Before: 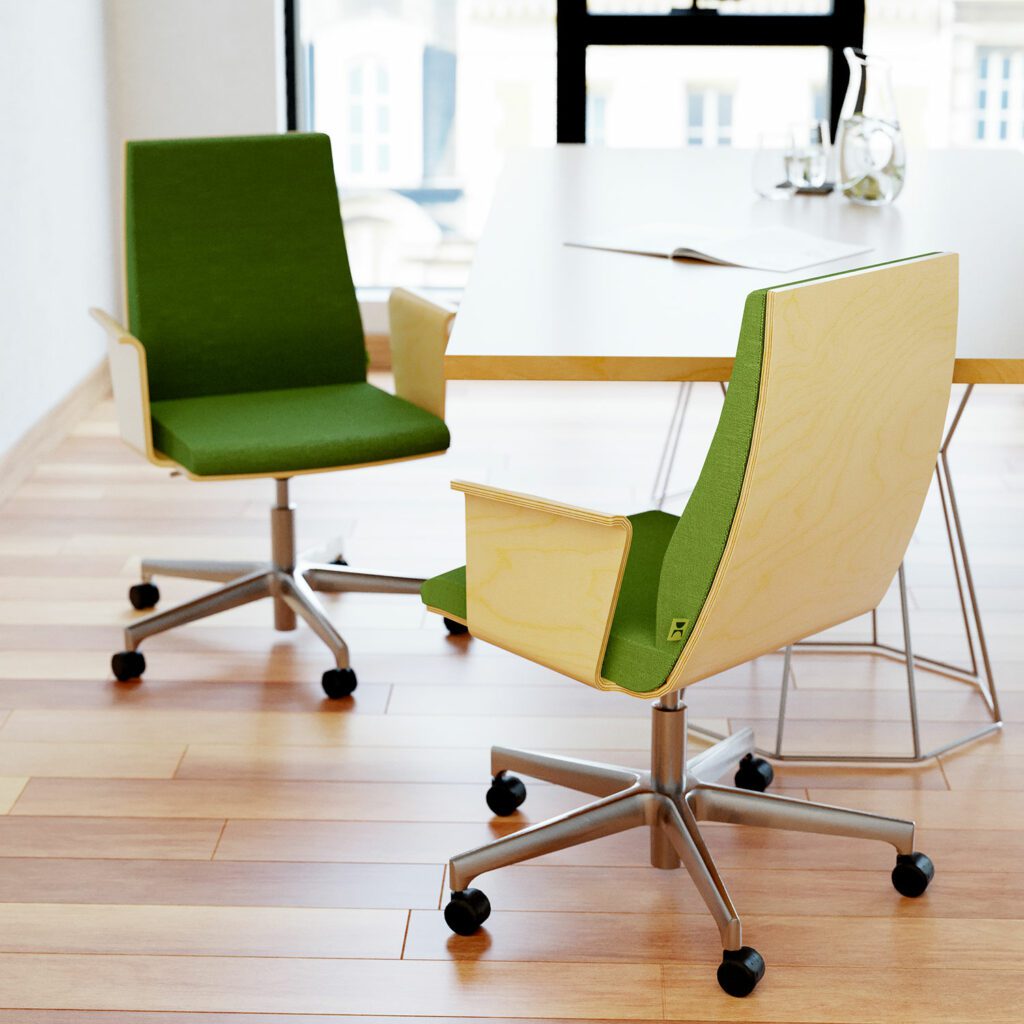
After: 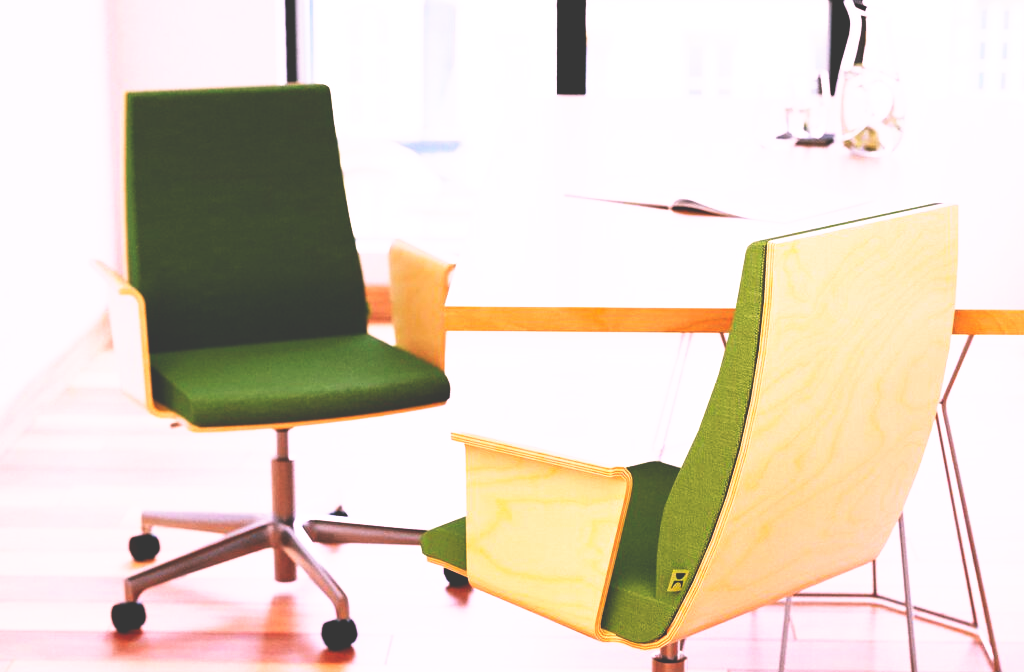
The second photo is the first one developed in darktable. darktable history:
white balance: red 1.188, blue 1.11
base curve: curves: ch0 [(0, 0.036) (0.007, 0.037) (0.604, 0.887) (1, 1)], preserve colors none
crop and rotate: top 4.848%, bottom 29.503%
